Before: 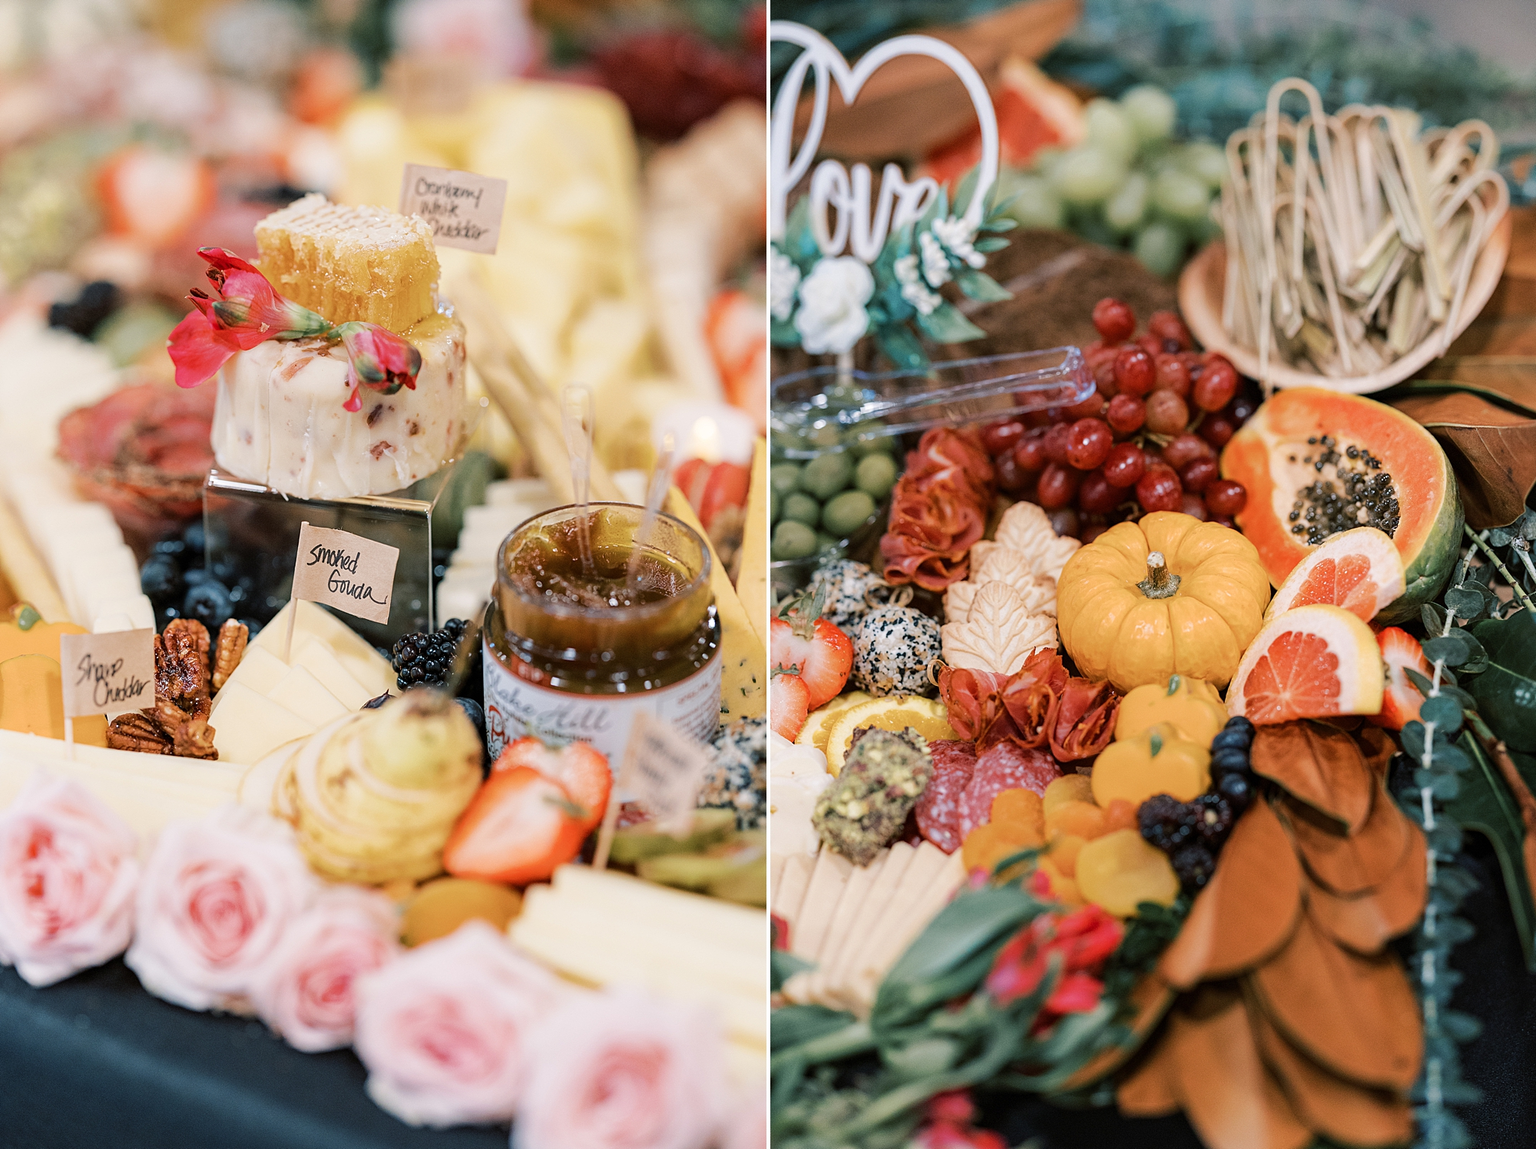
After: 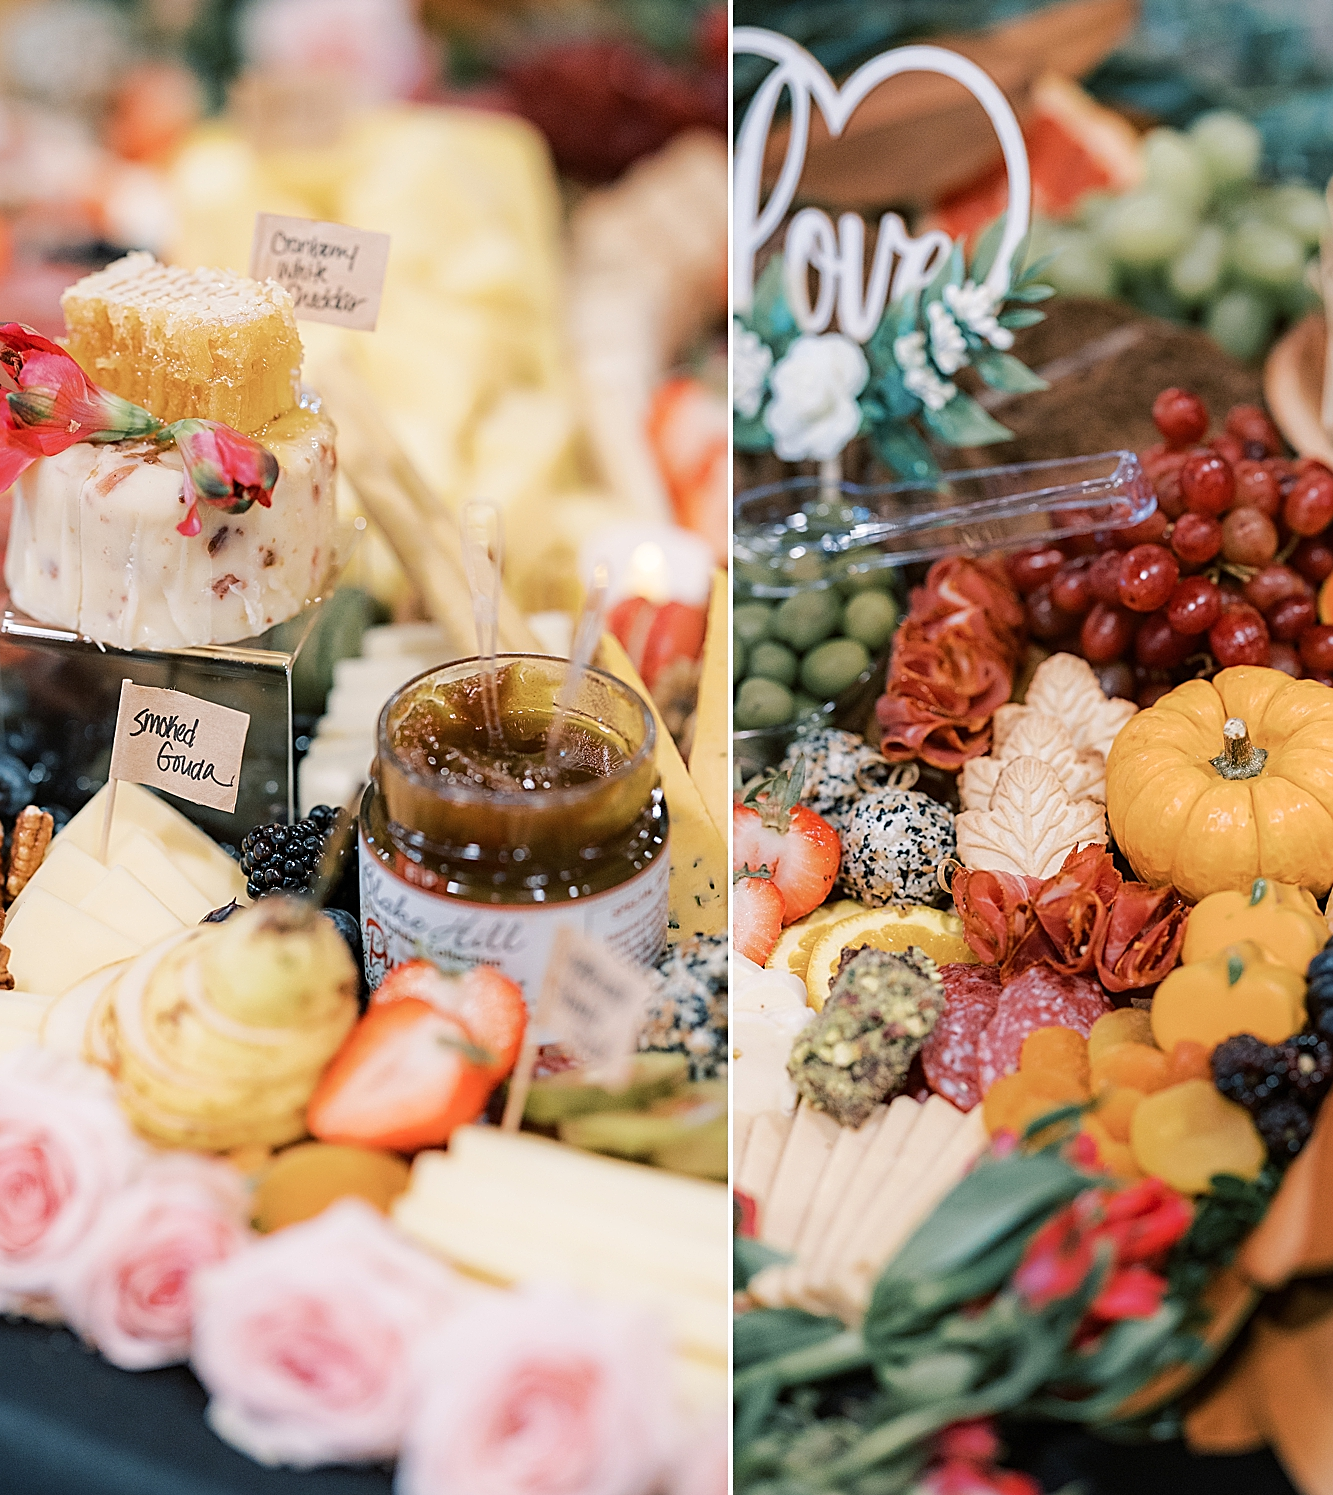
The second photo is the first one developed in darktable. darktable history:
crop and rotate: left 13.537%, right 19.796%
sharpen: on, module defaults
shadows and highlights: radius 93.07, shadows -14.46, white point adjustment 0.23, highlights 31.48, compress 48.23%, highlights color adjustment 52.79%, soften with gaussian
